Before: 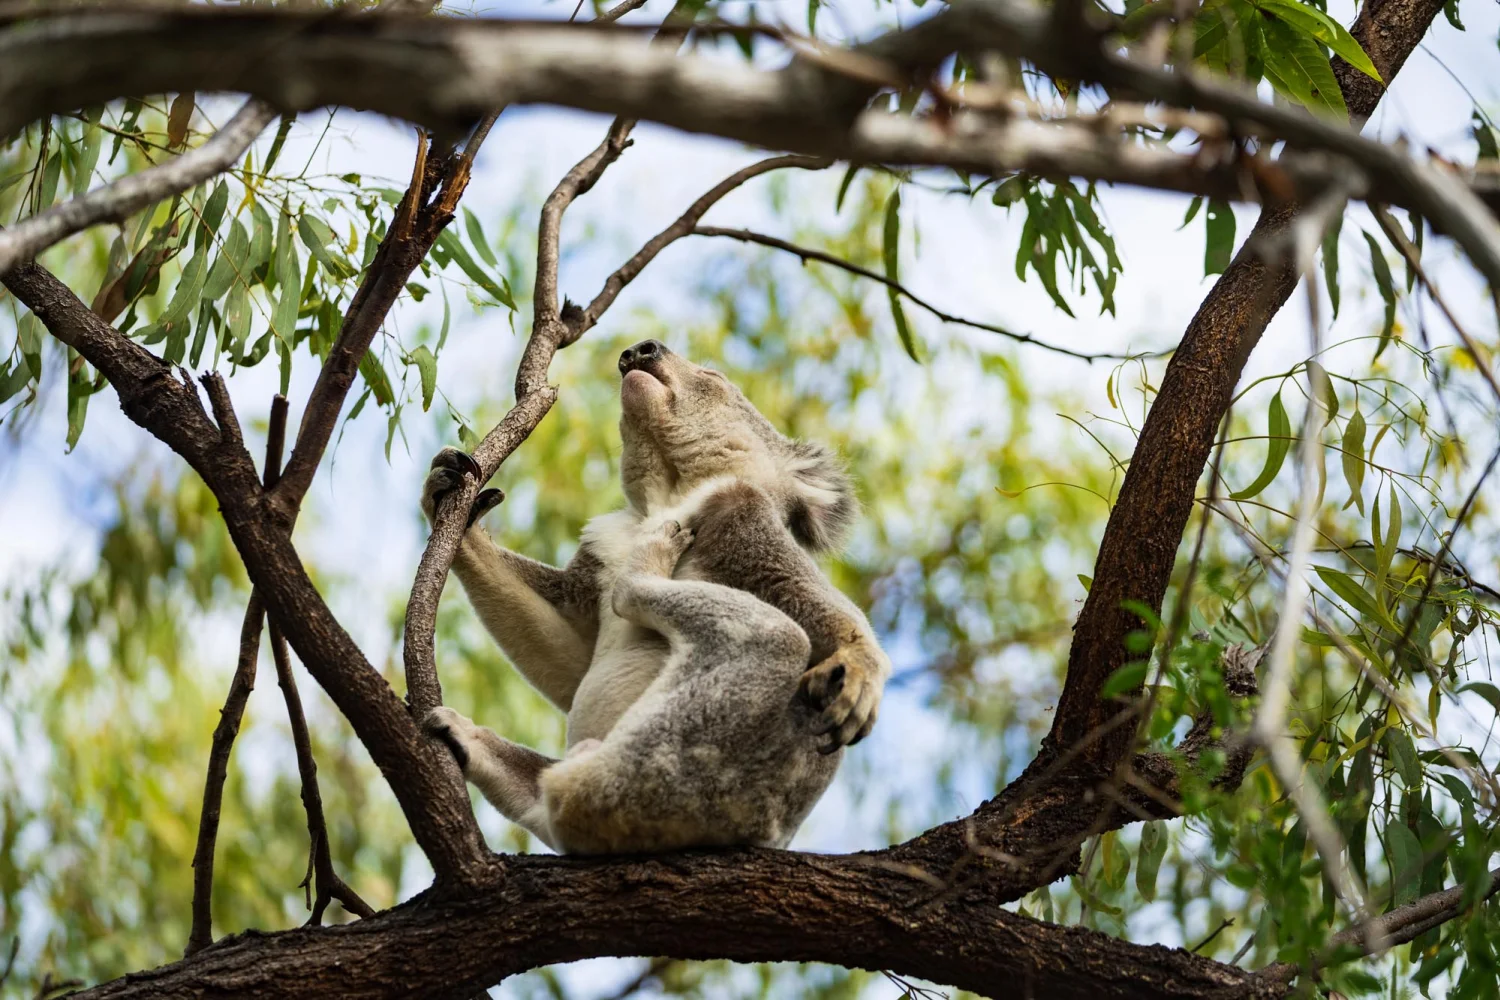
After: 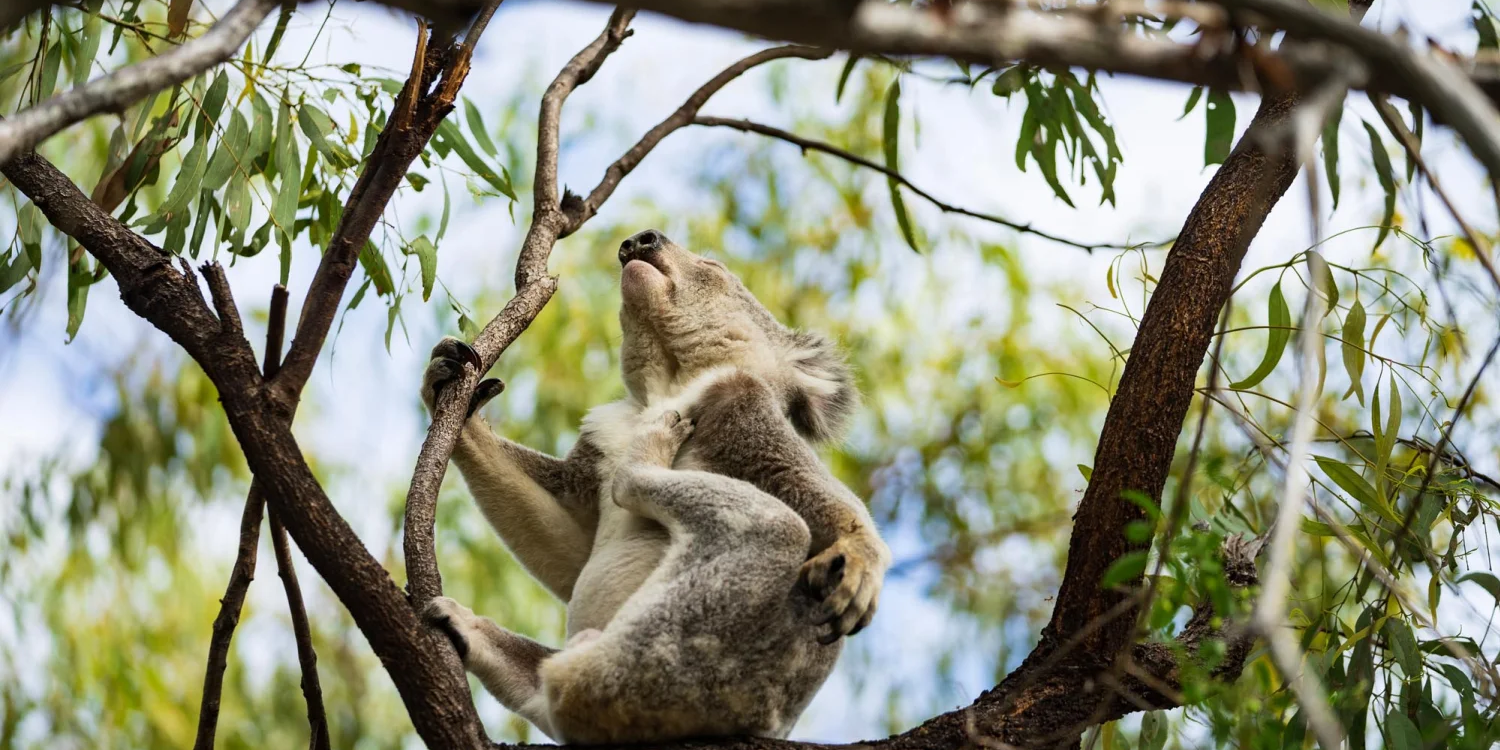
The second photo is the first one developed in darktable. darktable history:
crop: top 11.038%, bottom 13.962%
white balance: red 1, blue 1
